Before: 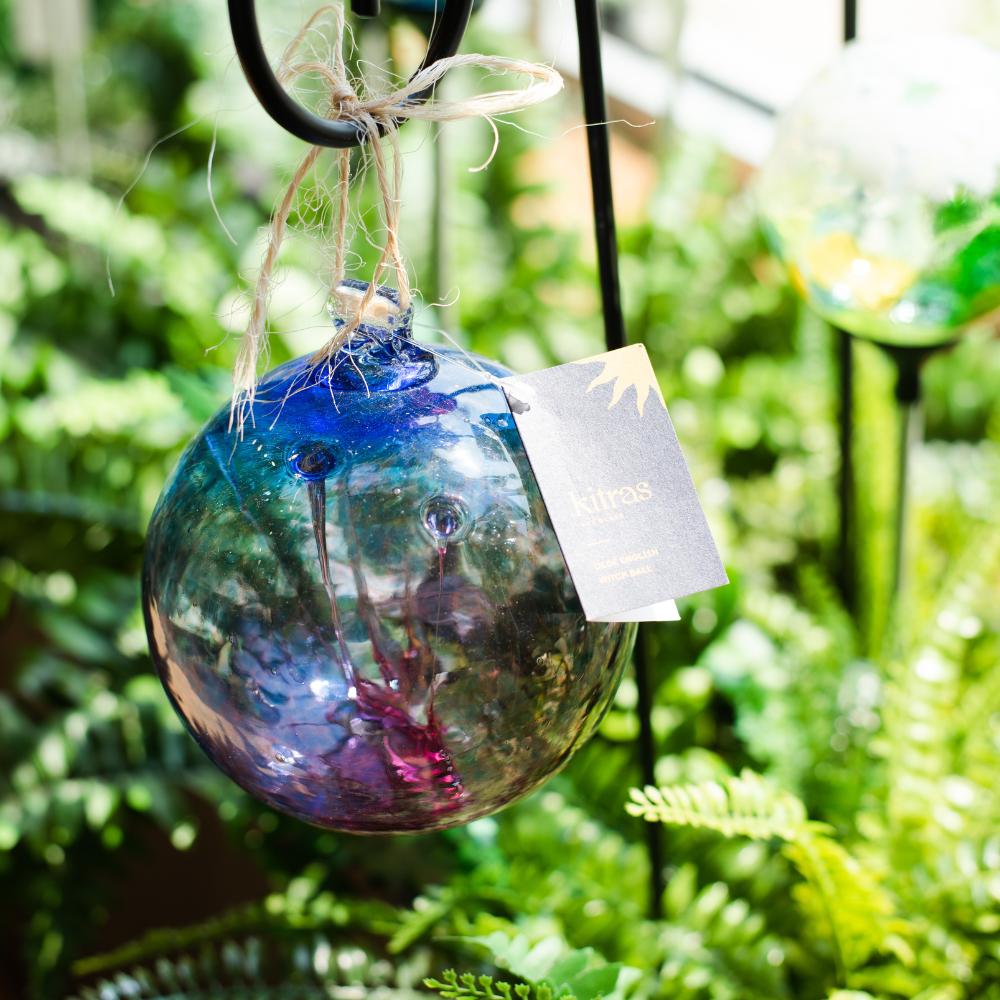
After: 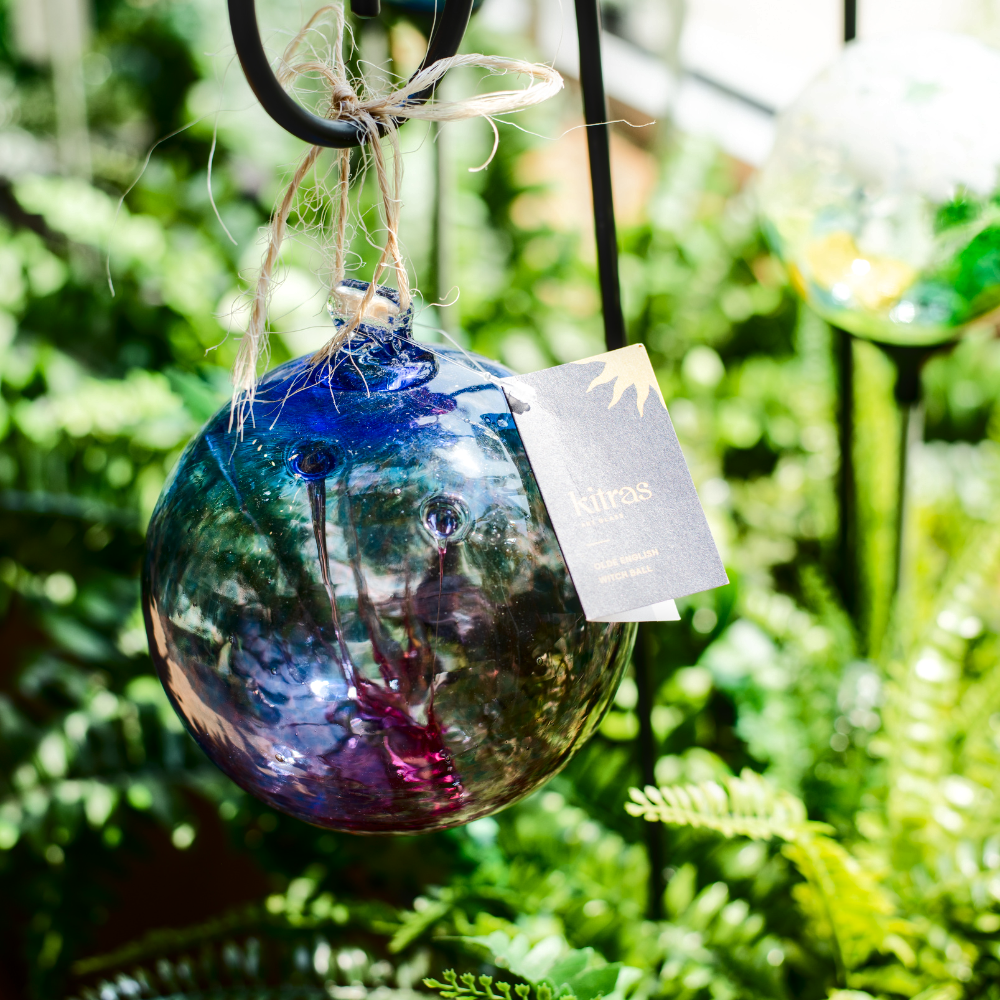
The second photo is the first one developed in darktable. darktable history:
tone curve: curves: ch0 [(0, 0) (0.003, 0.003) (0.011, 0.009) (0.025, 0.018) (0.044, 0.028) (0.069, 0.038) (0.1, 0.049) (0.136, 0.062) (0.177, 0.089) (0.224, 0.123) (0.277, 0.165) (0.335, 0.223) (0.399, 0.293) (0.468, 0.385) (0.543, 0.497) (0.623, 0.613) (0.709, 0.716) (0.801, 0.802) (0.898, 0.887) (1, 1)], color space Lab, independent channels, preserve colors none
local contrast: on, module defaults
